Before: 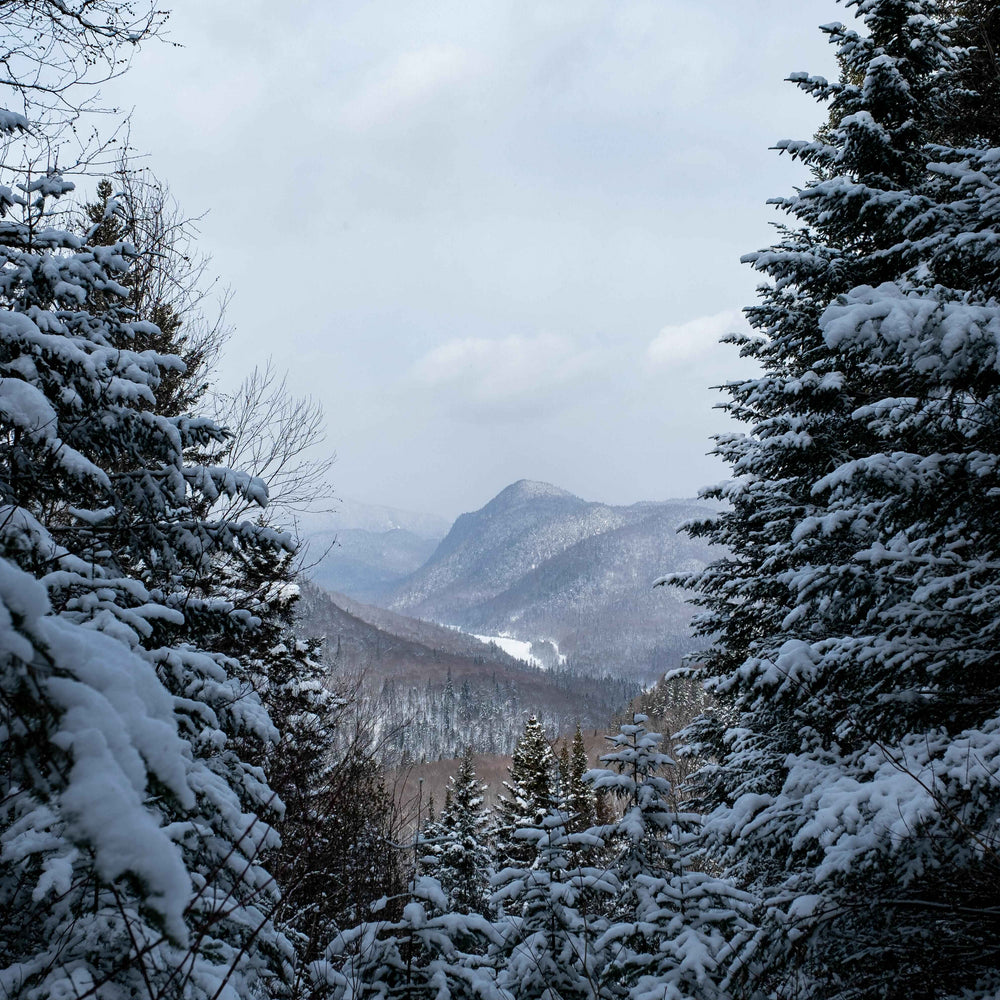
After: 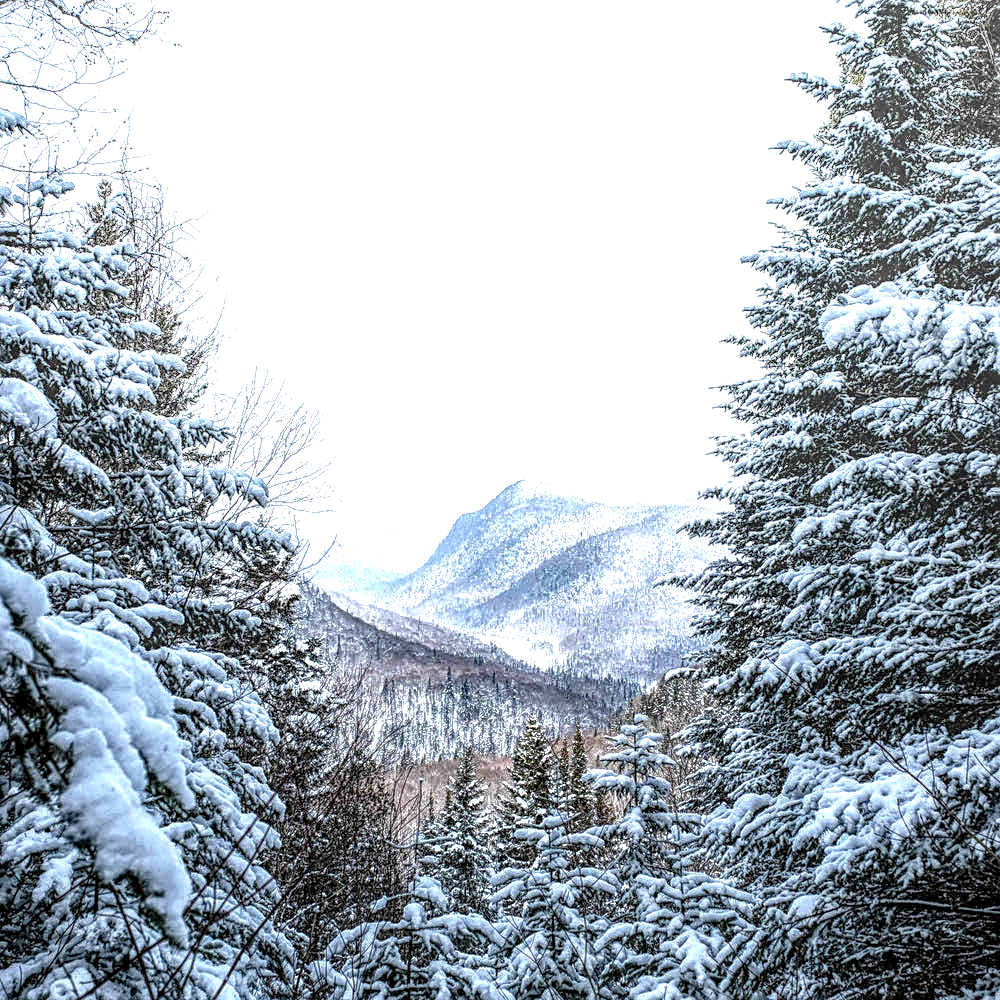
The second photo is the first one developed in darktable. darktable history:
sharpen: on, module defaults
local contrast: highlights 3%, shadows 5%, detail 299%, midtone range 0.307
exposure: black level correction 0, exposure 1.47 EV, compensate exposure bias true, compensate highlight preservation false
